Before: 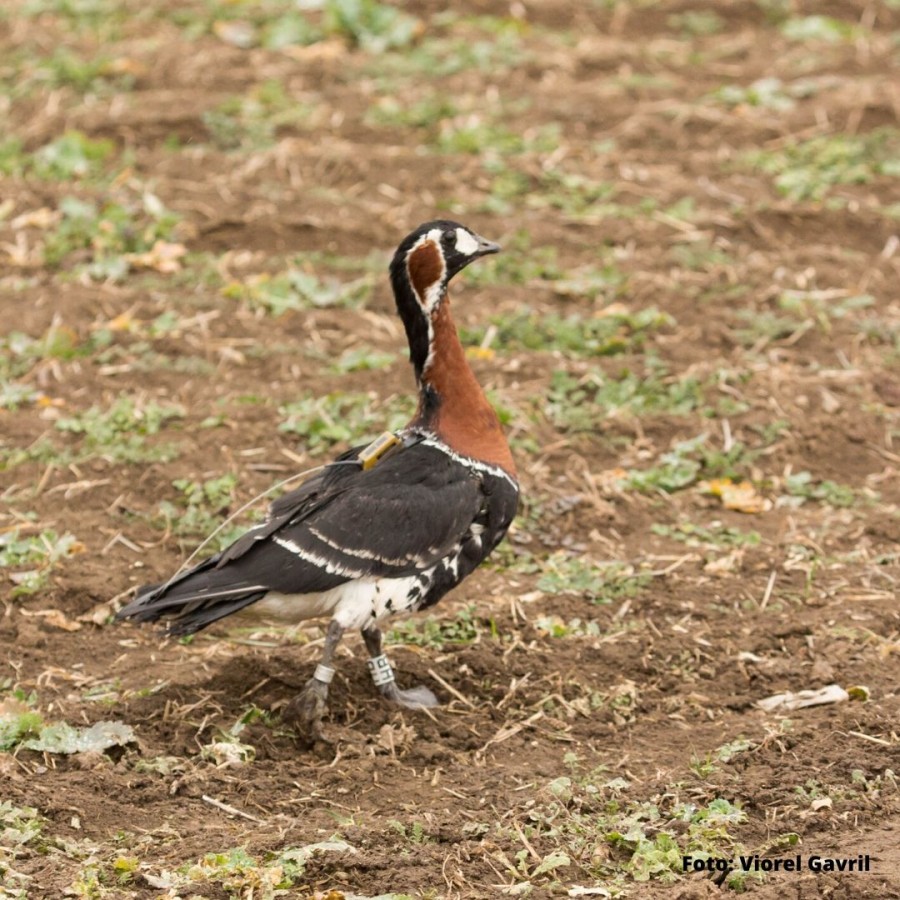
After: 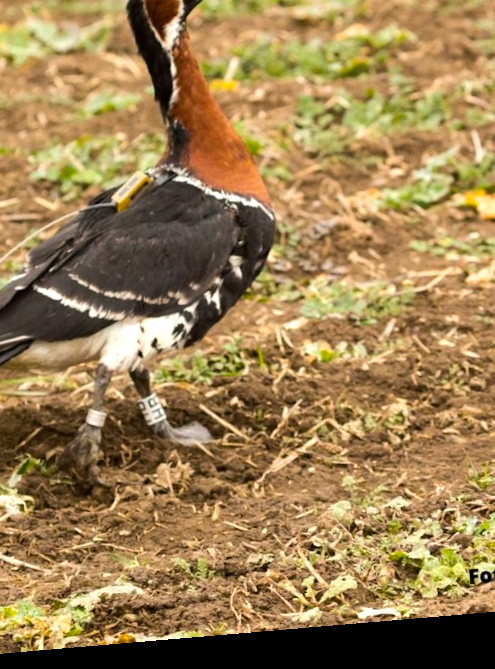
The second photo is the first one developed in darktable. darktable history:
crop and rotate: left 29.237%, top 31.152%, right 19.807%
color balance rgb: perceptual saturation grading › global saturation 20%, global vibrance 20%
tone equalizer: -8 EV -0.417 EV, -7 EV -0.389 EV, -6 EV -0.333 EV, -5 EV -0.222 EV, -3 EV 0.222 EV, -2 EV 0.333 EV, -1 EV 0.389 EV, +0 EV 0.417 EV, edges refinement/feathering 500, mask exposure compensation -1.57 EV, preserve details no
rotate and perspective: rotation -4.86°, automatic cropping off
